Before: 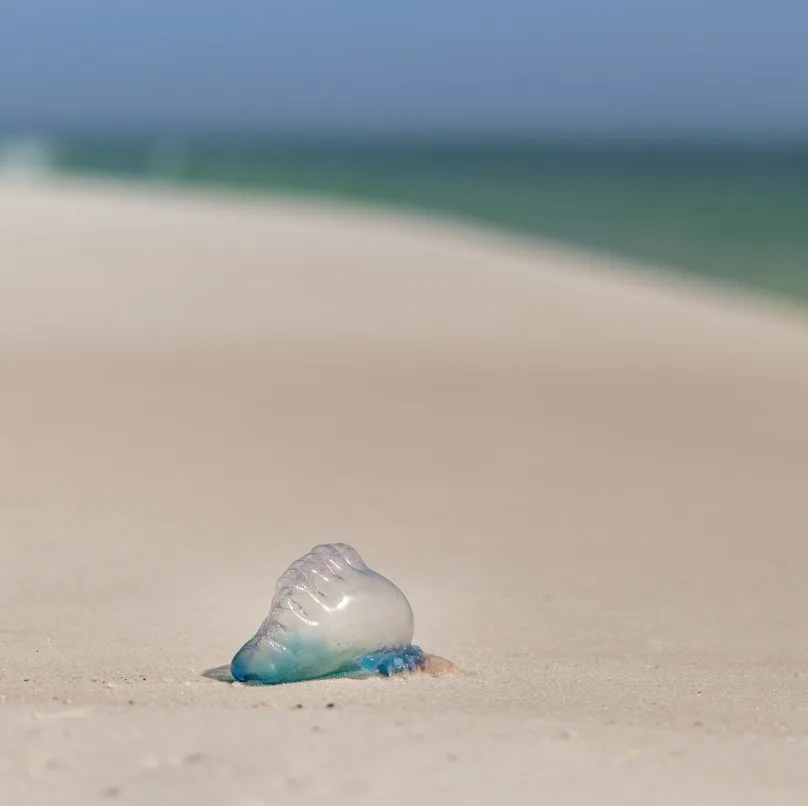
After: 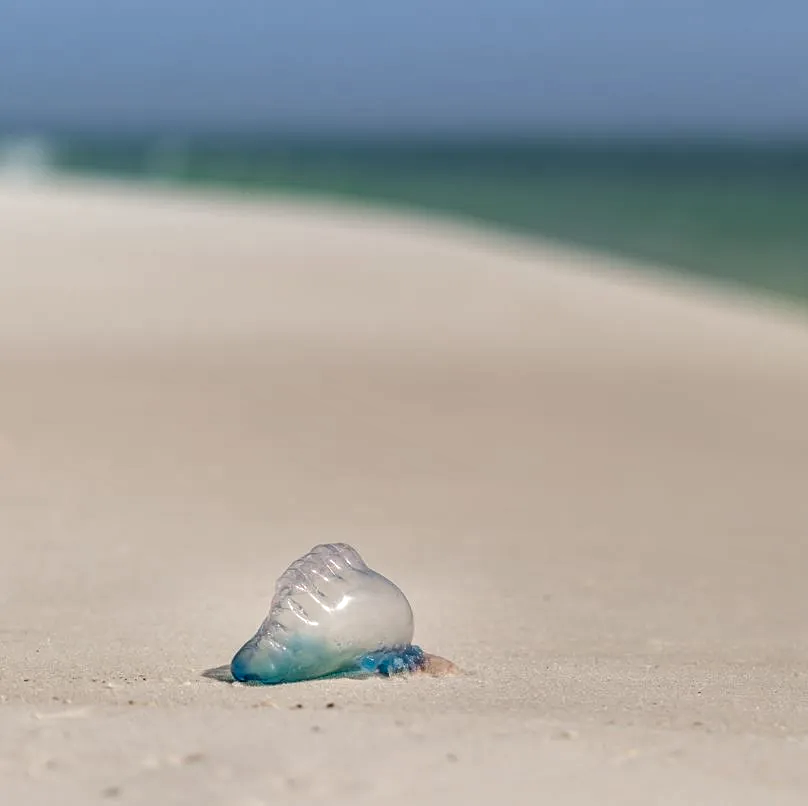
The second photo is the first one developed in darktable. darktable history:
local contrast: detail 130%
sharpen: amount 0.2
